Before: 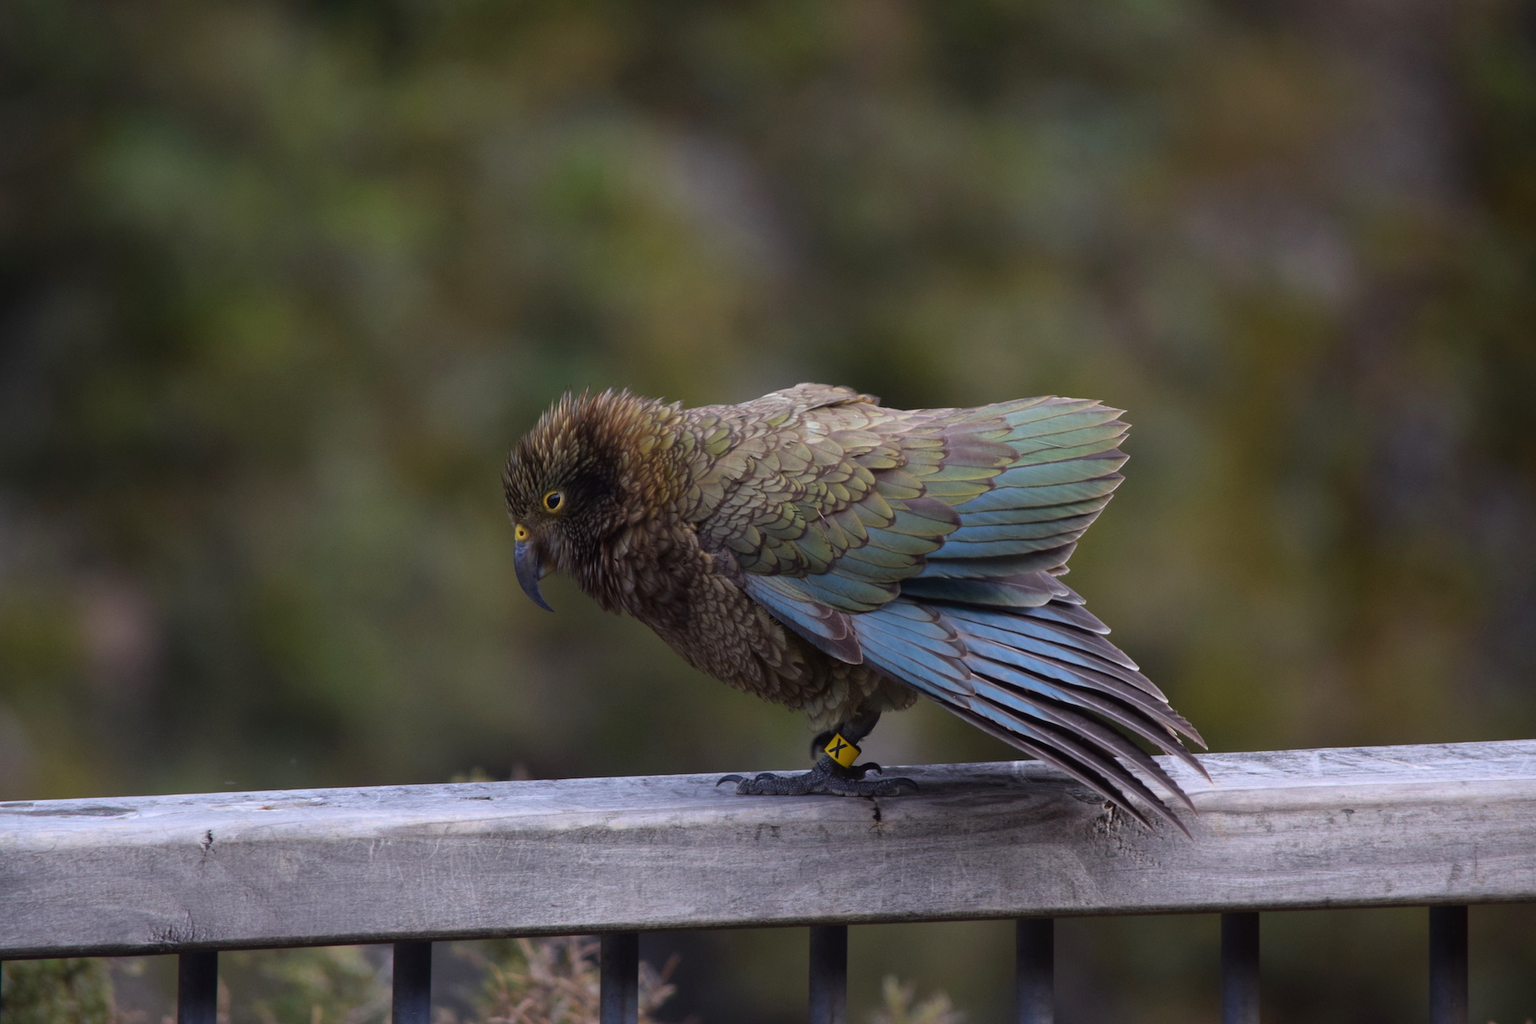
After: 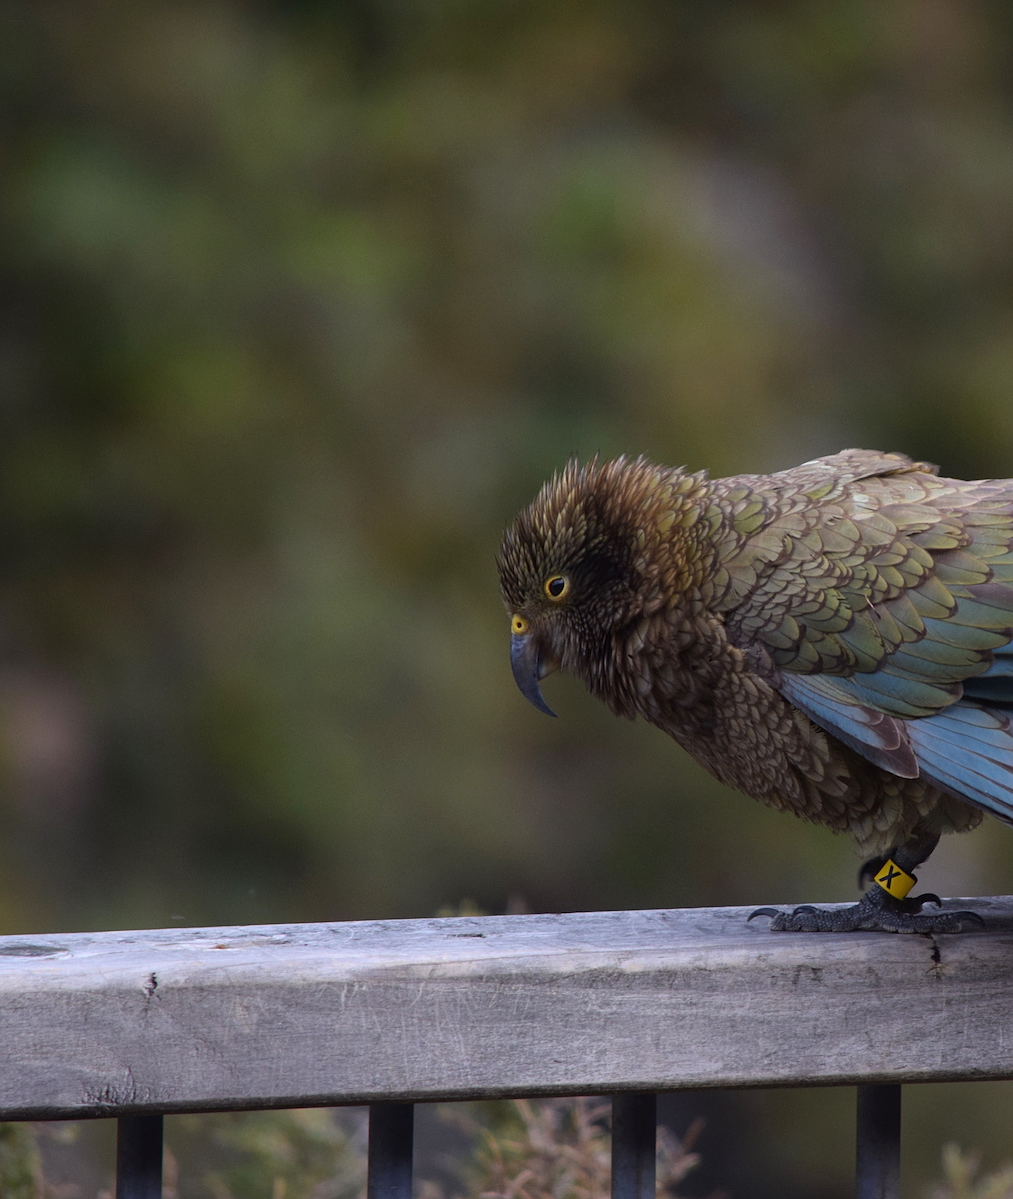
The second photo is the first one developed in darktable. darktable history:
sharpen: radius 1.272, amount 0.305, threshold 0
crop: left 5.114%, right 38.589%
